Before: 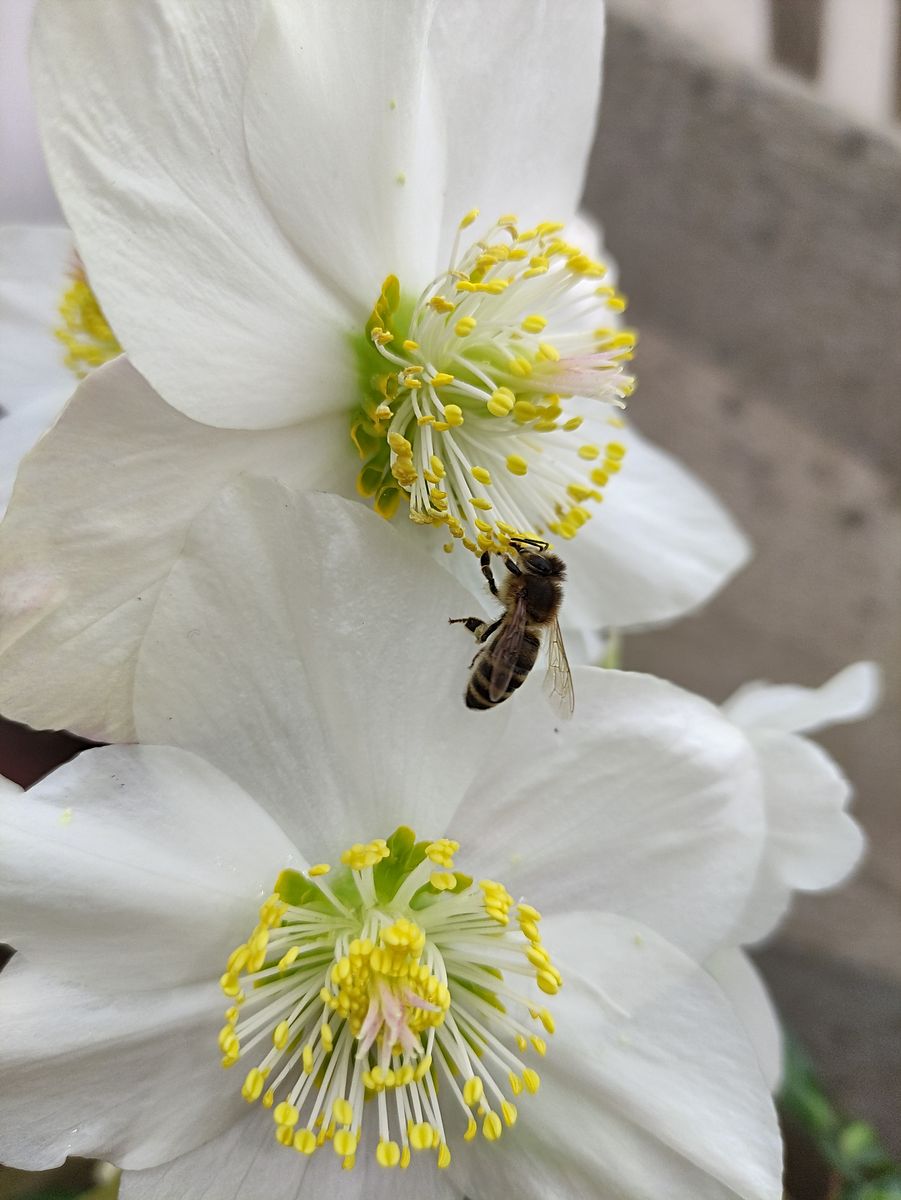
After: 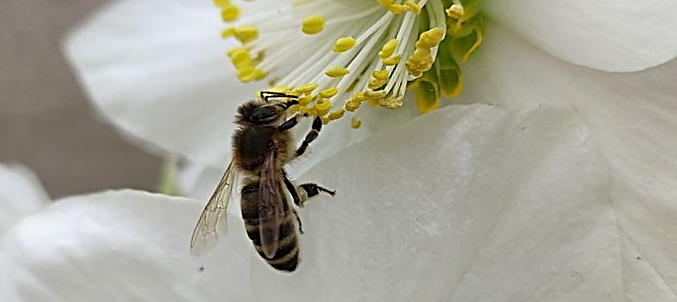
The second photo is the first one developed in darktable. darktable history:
sharpen: on, module defaults
crop and rotate: angle 16.12°, top 30.835%, bottom 35.653%
